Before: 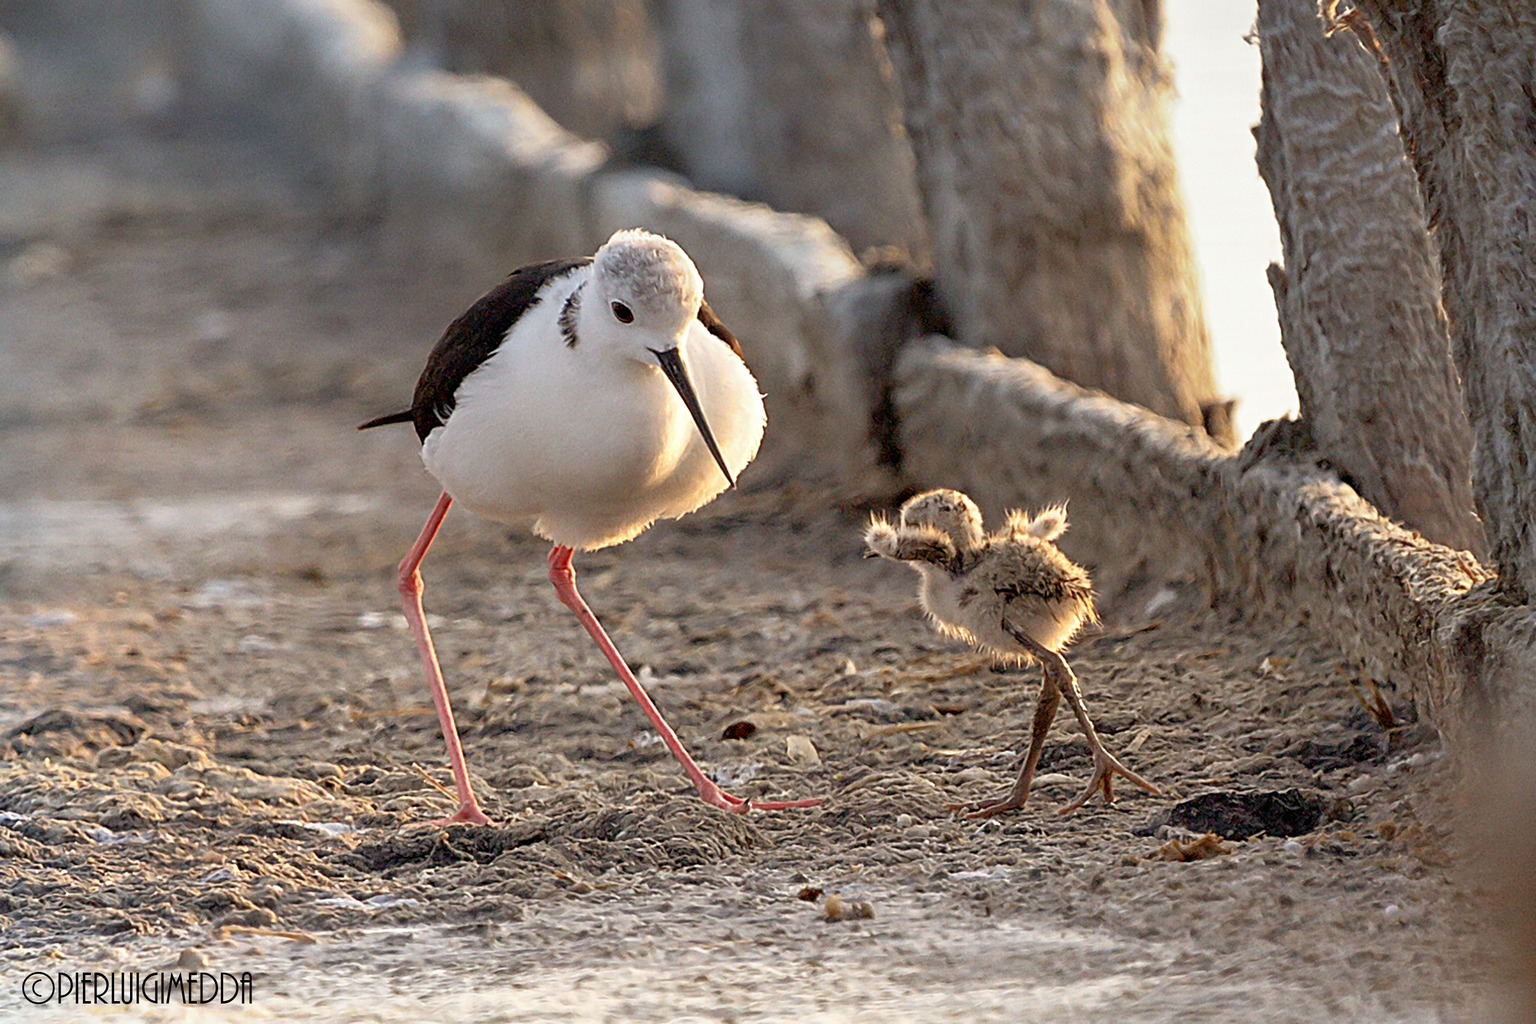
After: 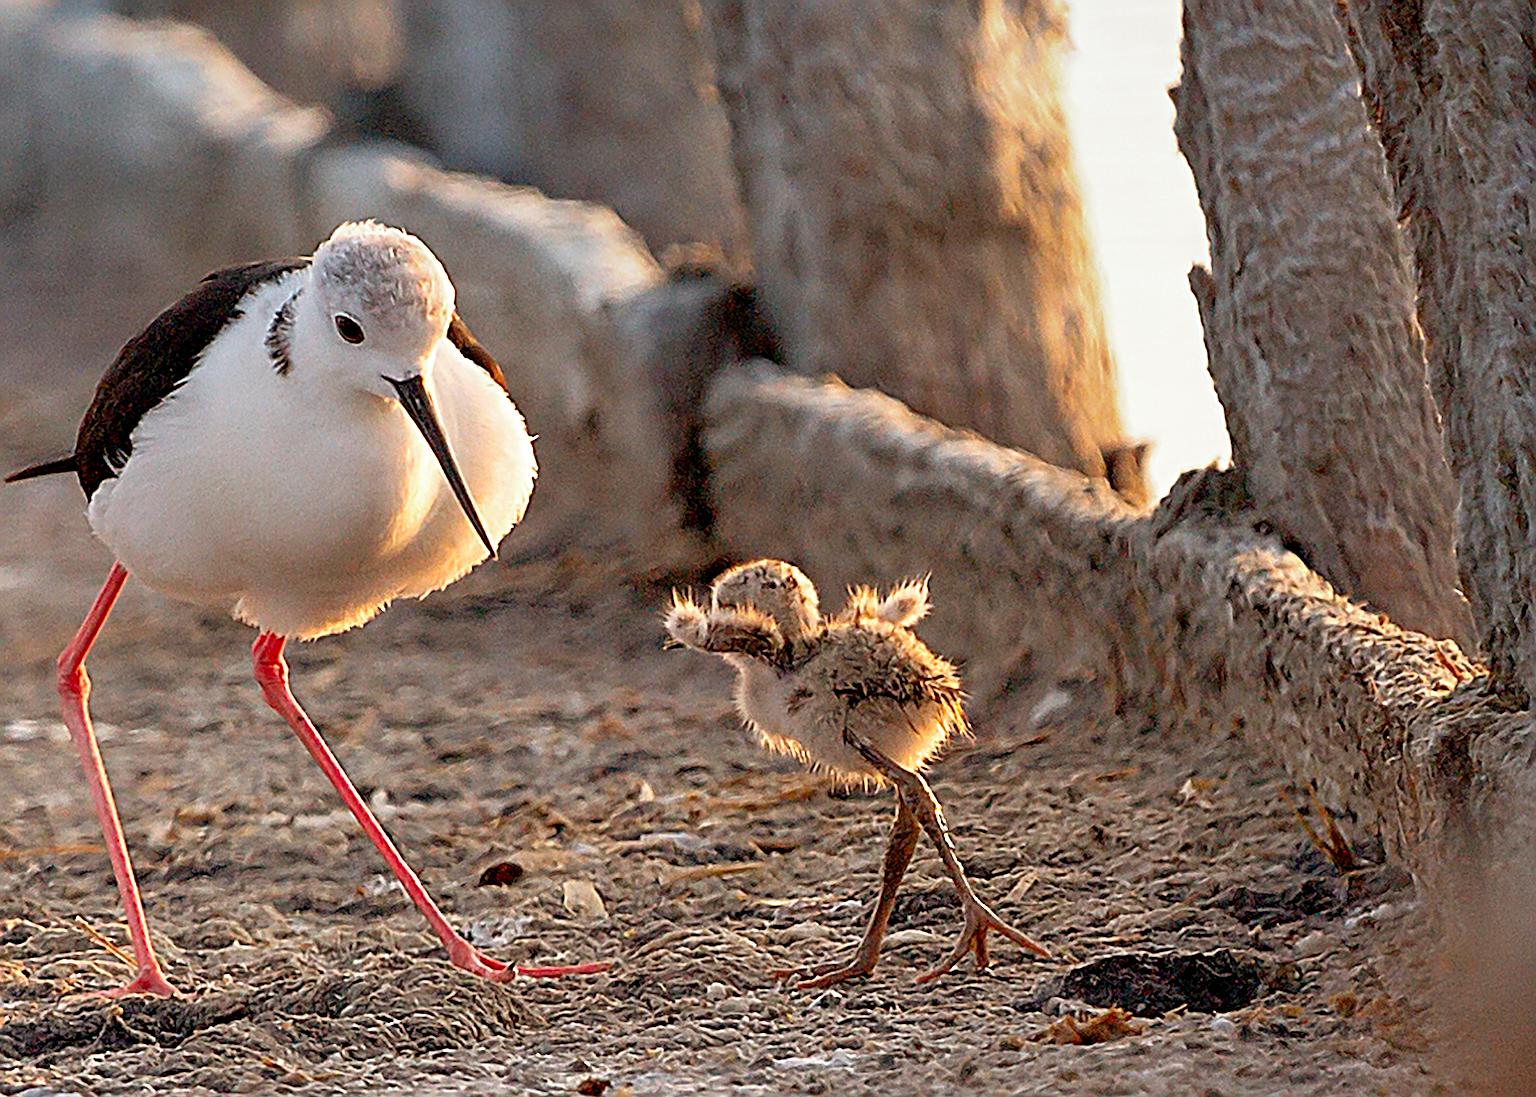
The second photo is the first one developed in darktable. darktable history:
crop: left 23.095%, top 5.827%, bottom 11.854%
sharpen: amount 0.901
vibrance: vibrance 100%
